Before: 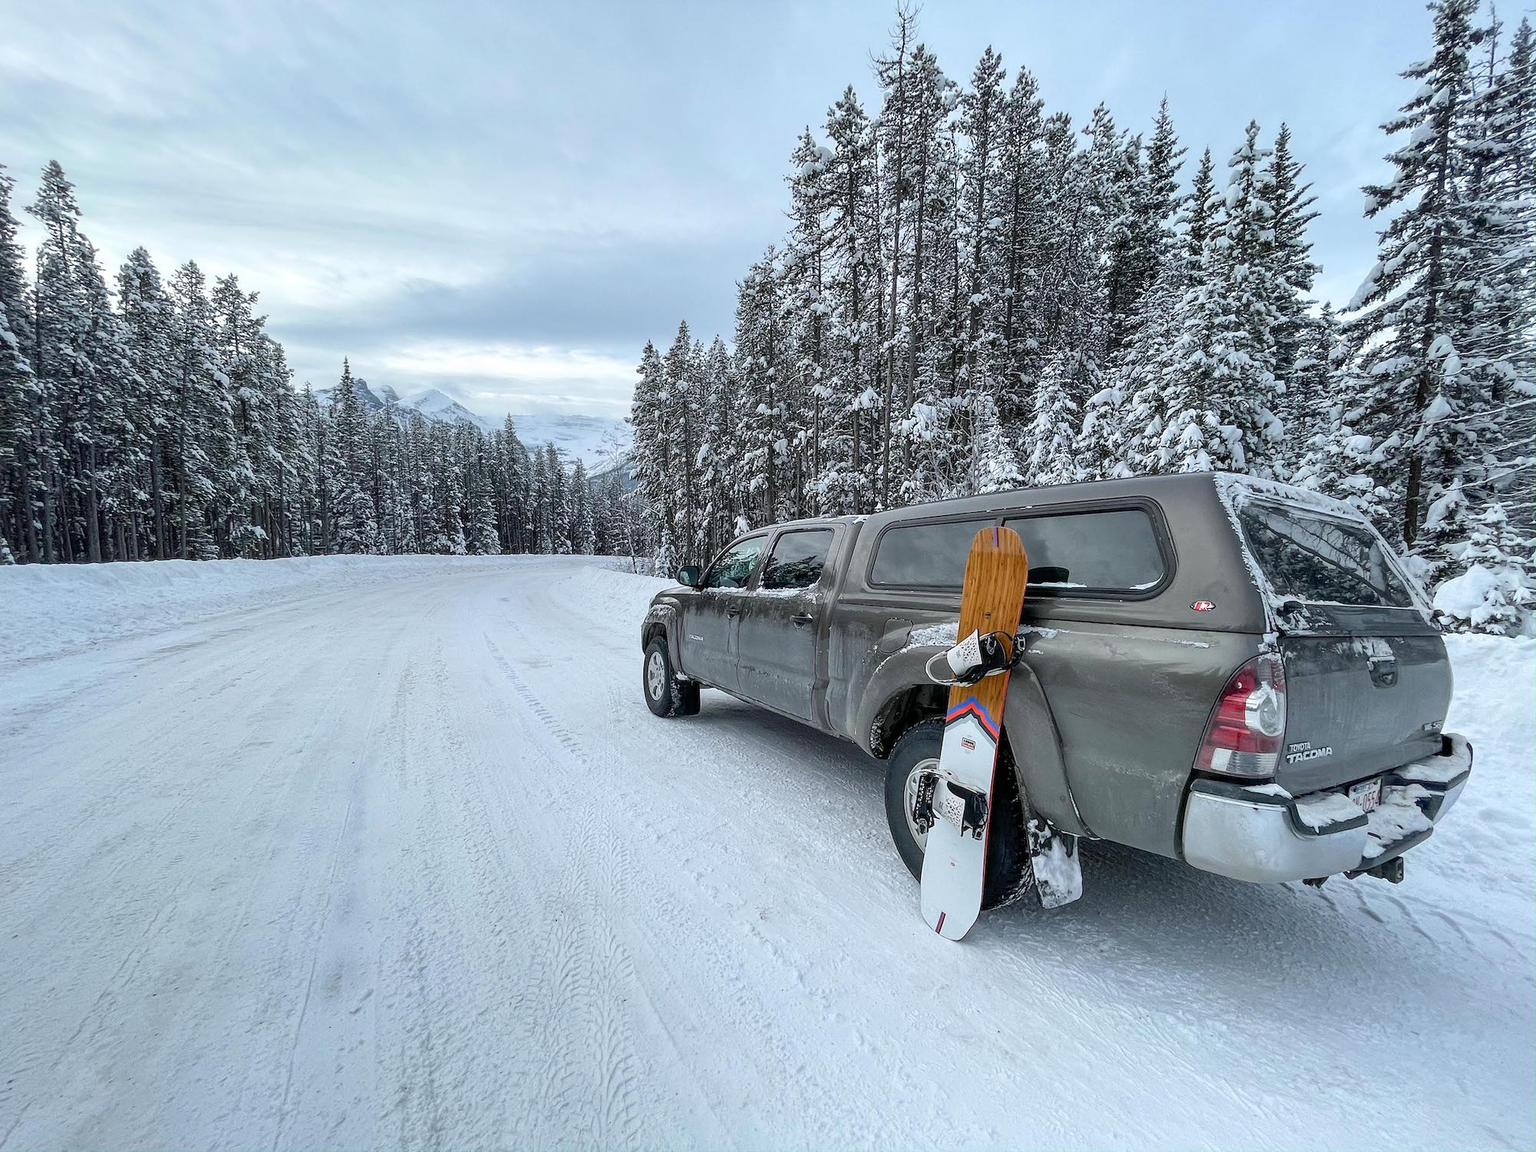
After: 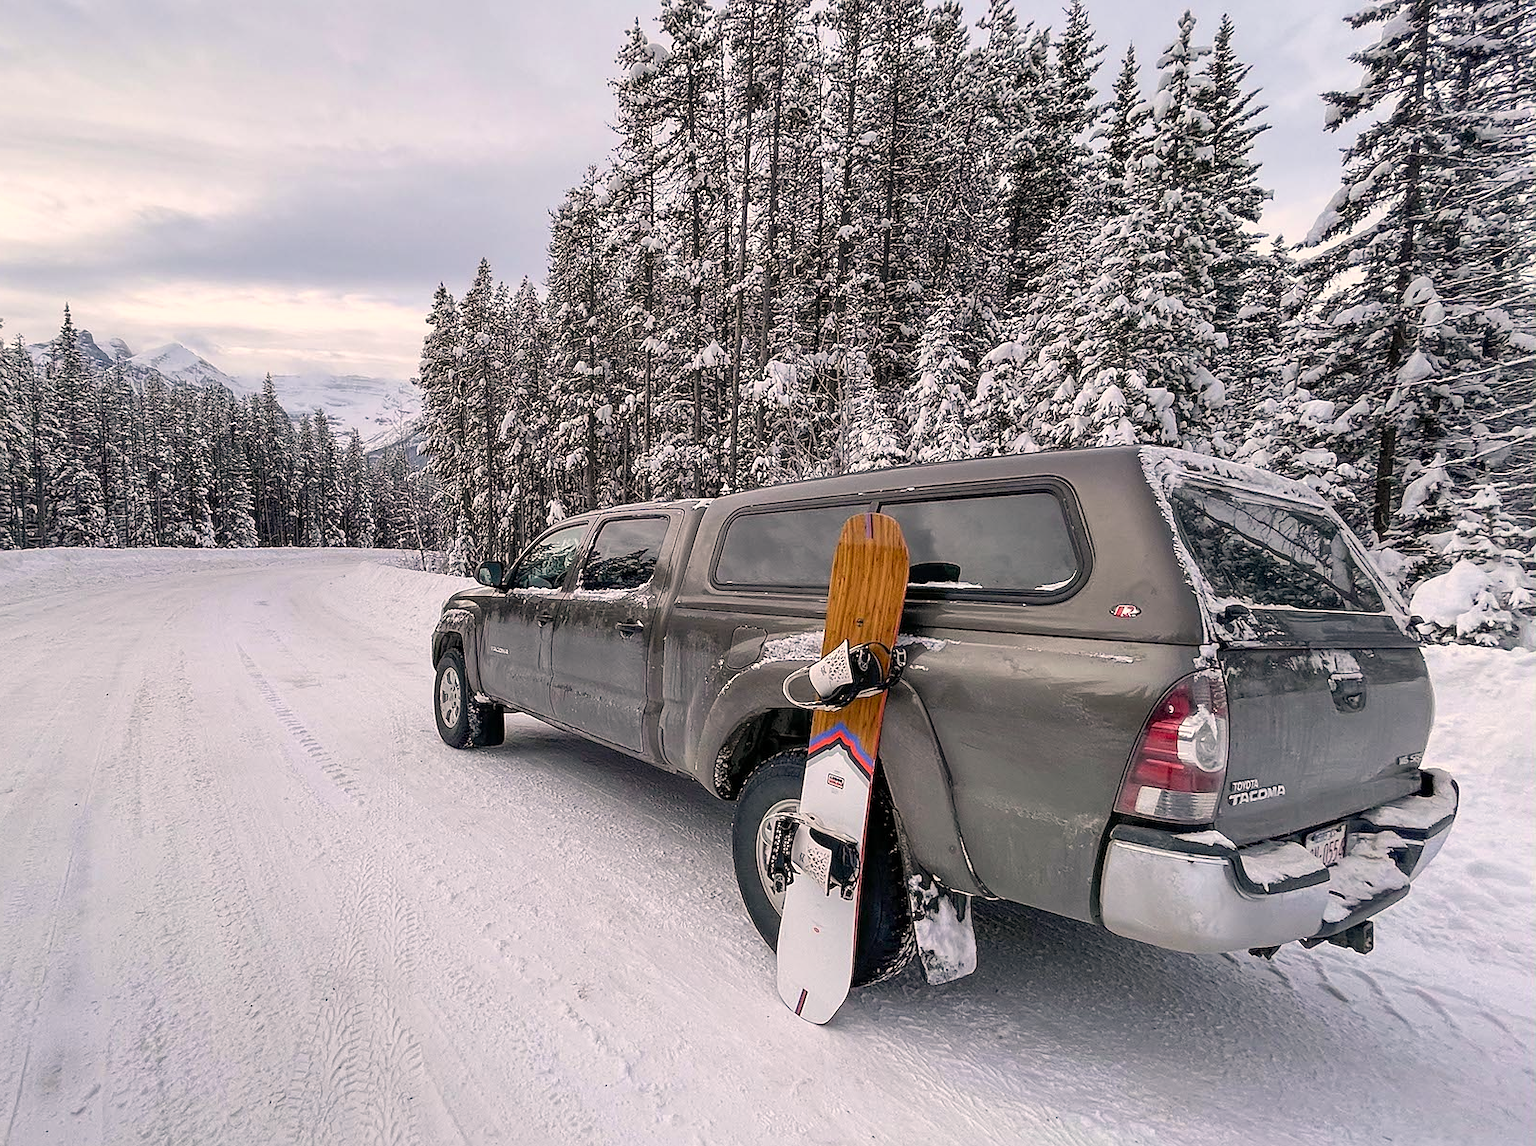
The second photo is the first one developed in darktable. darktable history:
crop: left 19.038%, top 9.697%, bottom 9.719%
color correction: highlights a* 11.38, highlights b* 11.83
sharpen: radius 1.46, amount 0.412, threshold 1.19
